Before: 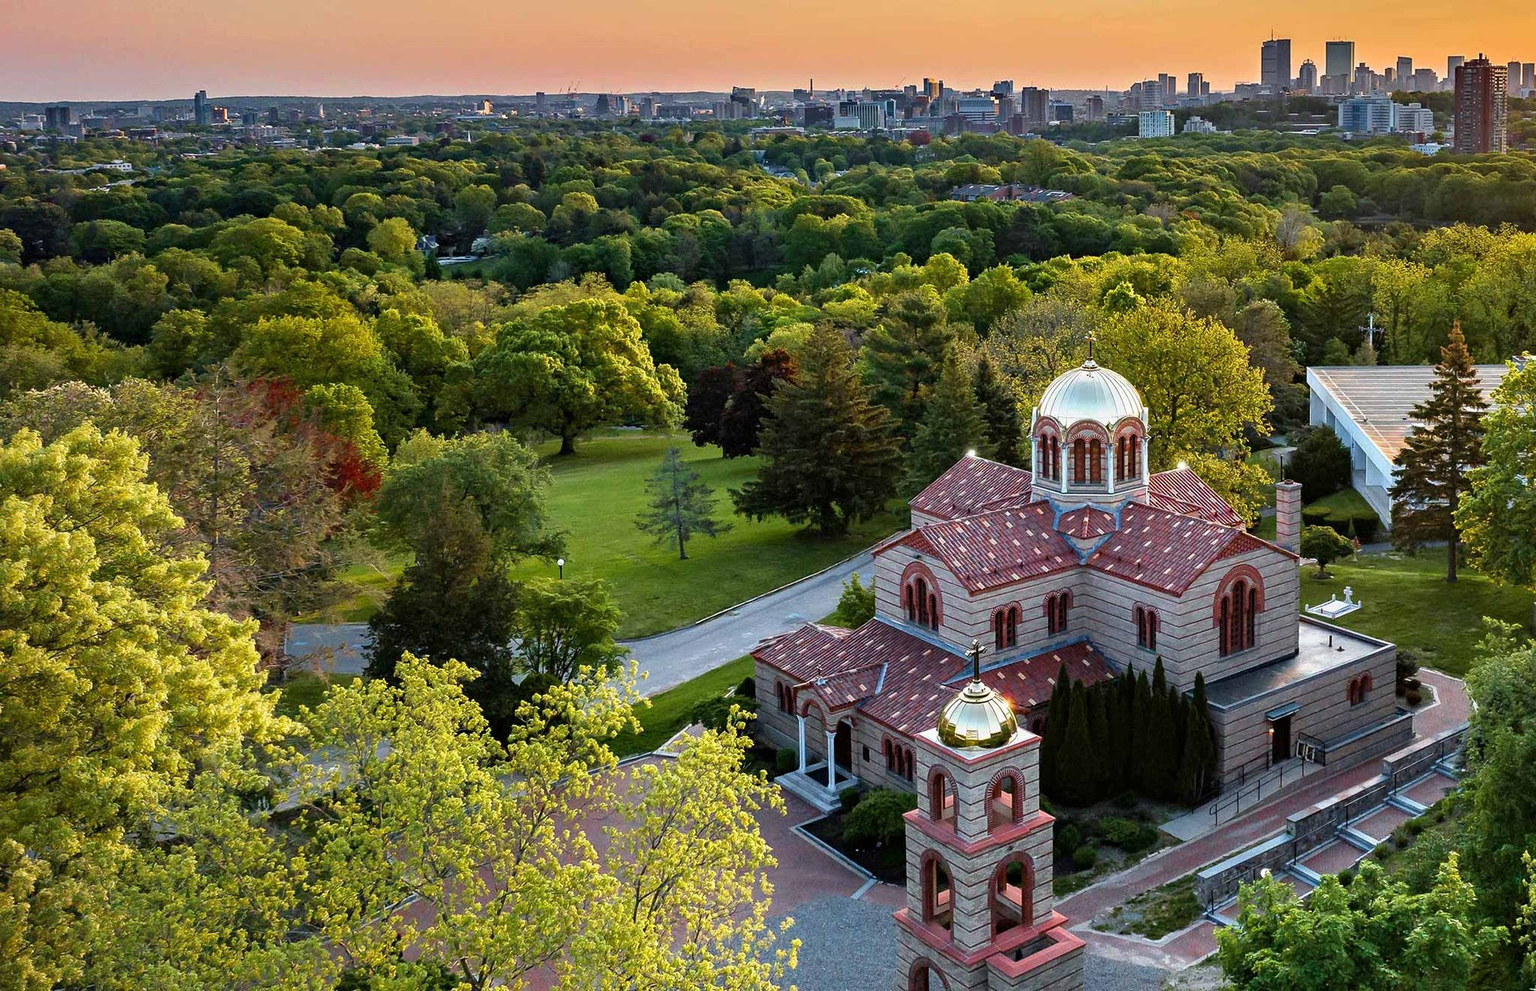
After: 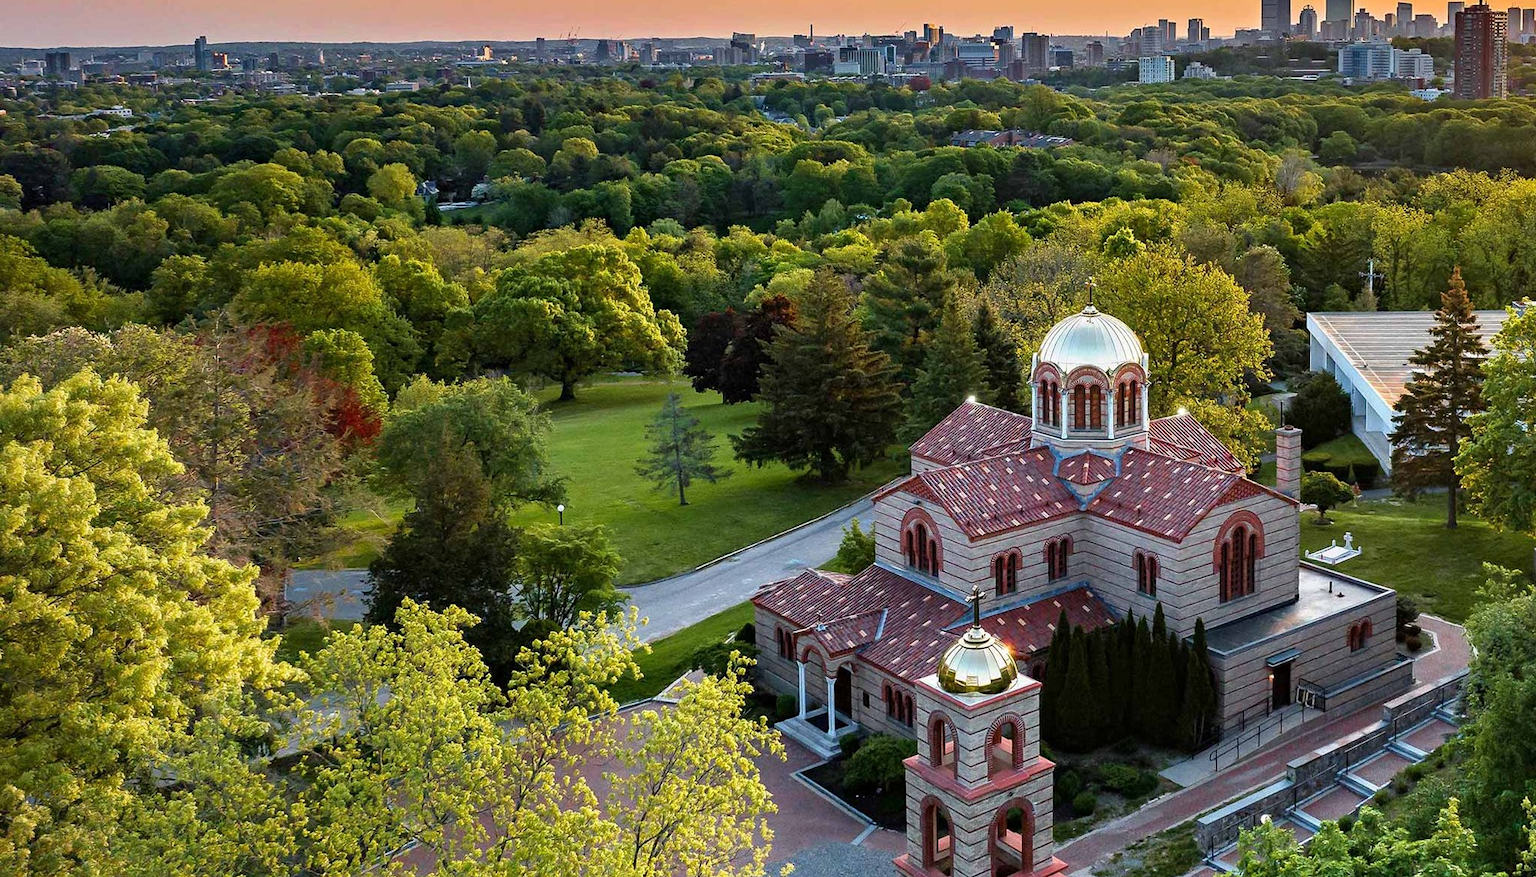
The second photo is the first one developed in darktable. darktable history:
crop and rotate: top 5.513%, bottom 5.892%
